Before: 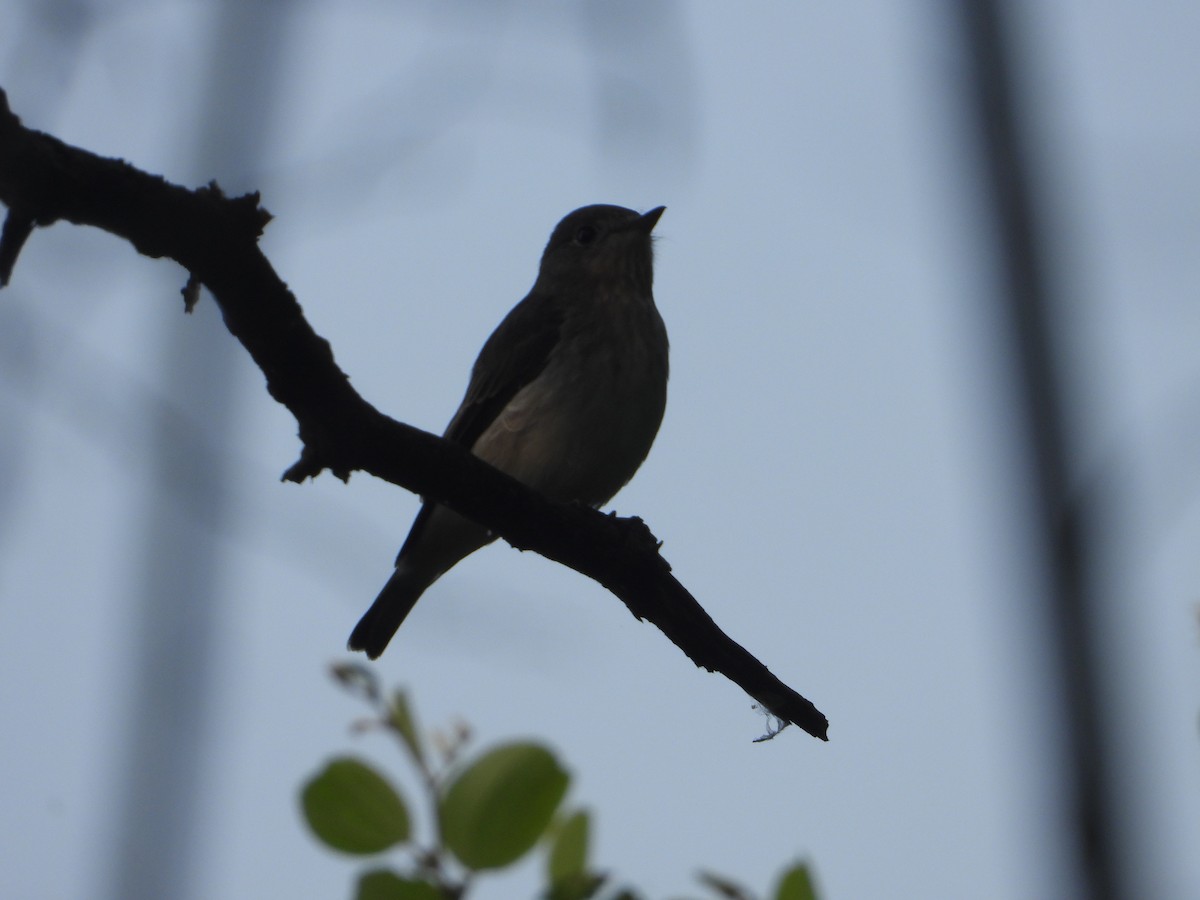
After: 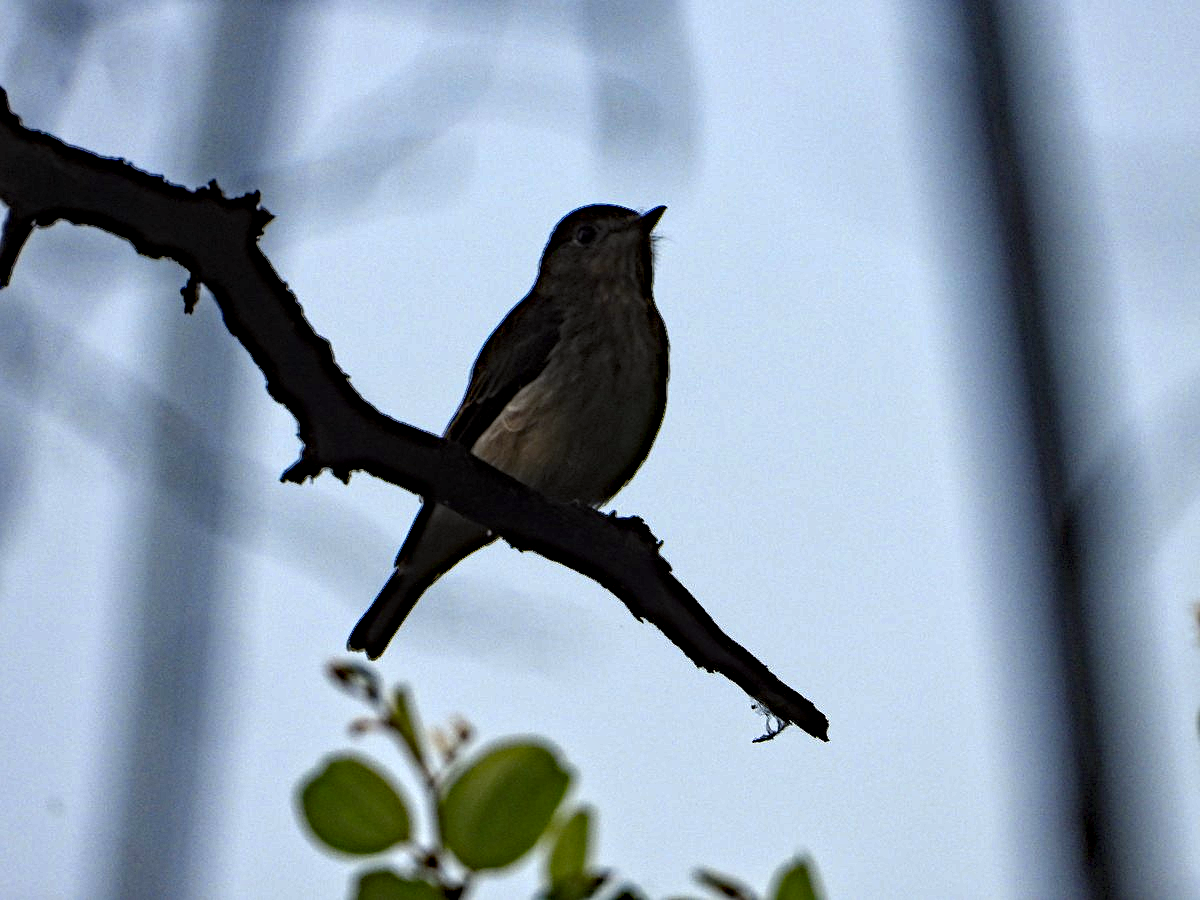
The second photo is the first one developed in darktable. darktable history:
haze removal: strength 0.503, distance 0.436, compatibility mode true, adaptive false
tone equalizer: edges refinement/feathering 500, mask exposure compensation -1.57 EV, preserve details no
exposure: exposure 0.636 EV, compensate highlight preservation false
sharpen: amount 0.208
contrast equalizer: y [[0.5, 0.542, 0.583, 0.625, 0.667, 0.708], [0.5 ×6], [0.5 ×6], [0 ×6], [0 ×6]]
